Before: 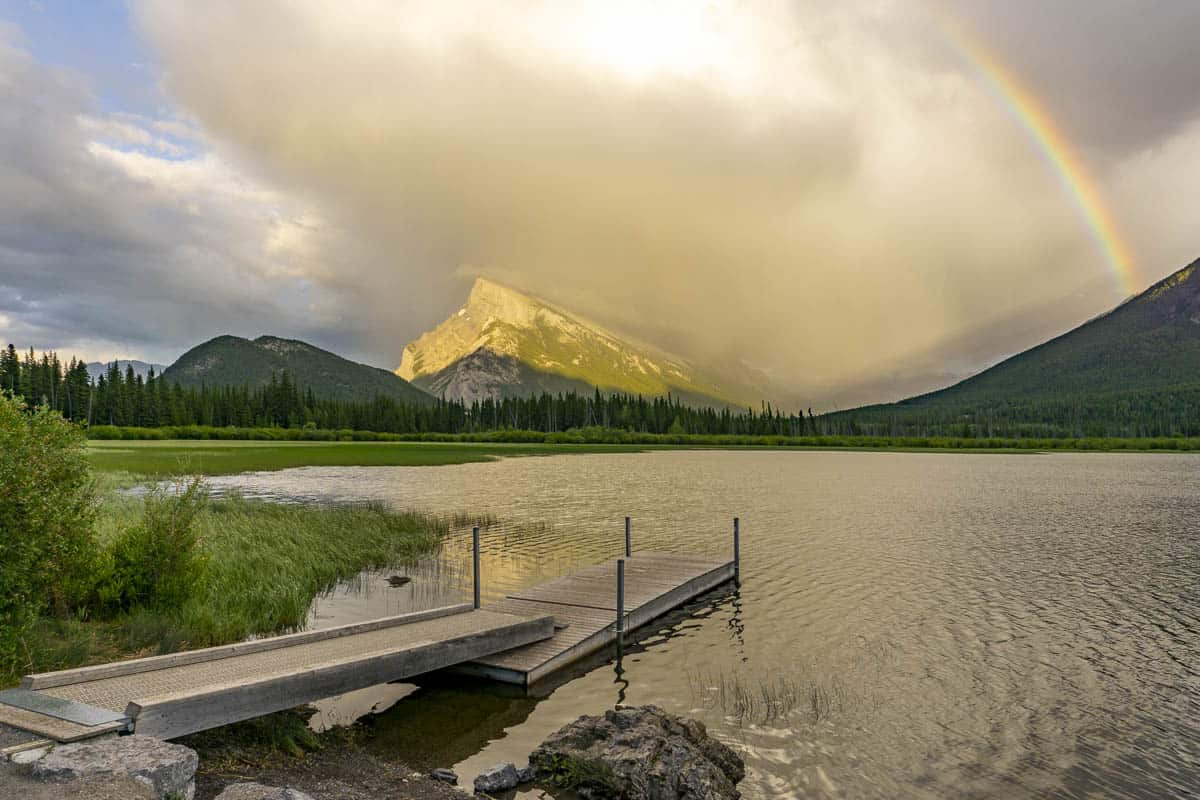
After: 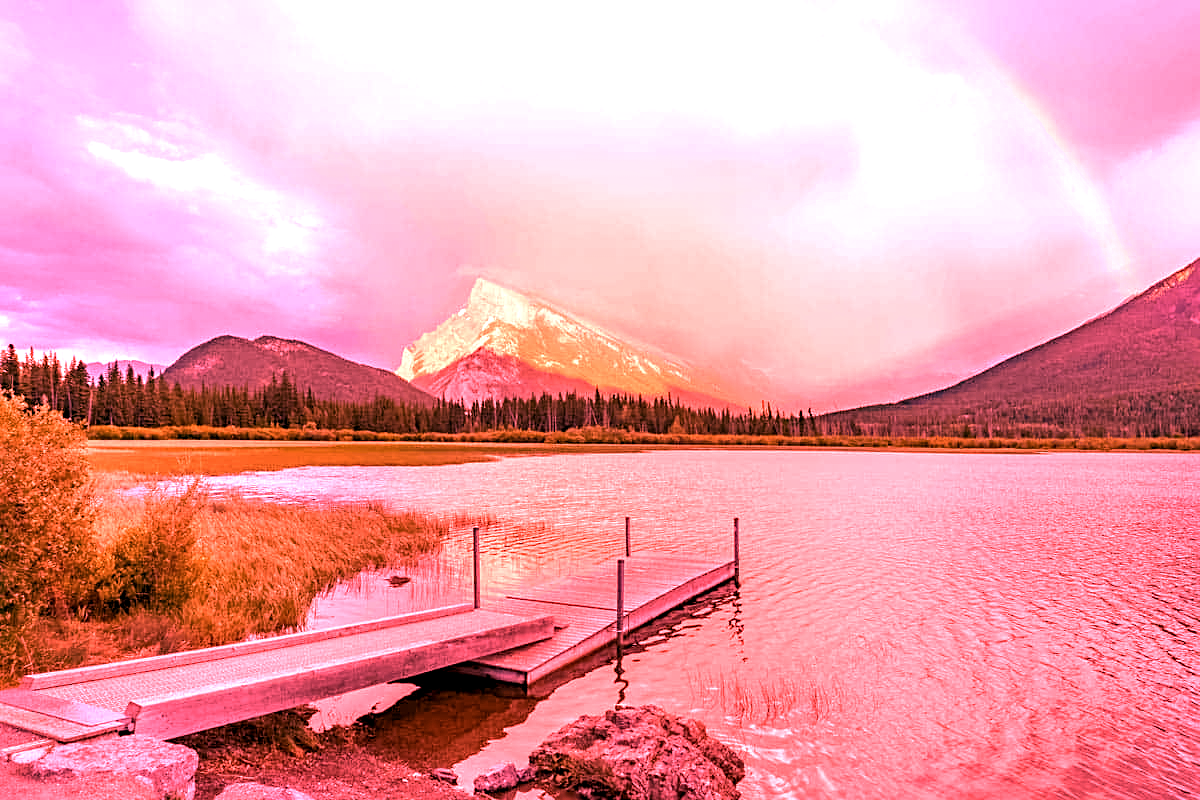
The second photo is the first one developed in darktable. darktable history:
color calibration: illuminant F (fluorescent), F source F9 (Cool White Deluxe 4150 K) – high CRI, x 0.374, y 0.373, temperature 4158.34 K
white balance: red 2.9, blue 1.358
contrast equalizer: octaves 7, y [[0.6 ×6], [0.55 ×6], [0 ×6], [0 ×6], [0 ×6]], mix 0.15
raw chromatic aberrations: on, module defaults
denoise (profiled): strength 1.2, preserve shadows 1.8, a [-1, 0, 0], y [[0.5 ×7] ×4, [0 ×7], [0.5 ×7]], compensate highlight preservation false
sharpen: amount 0.2
